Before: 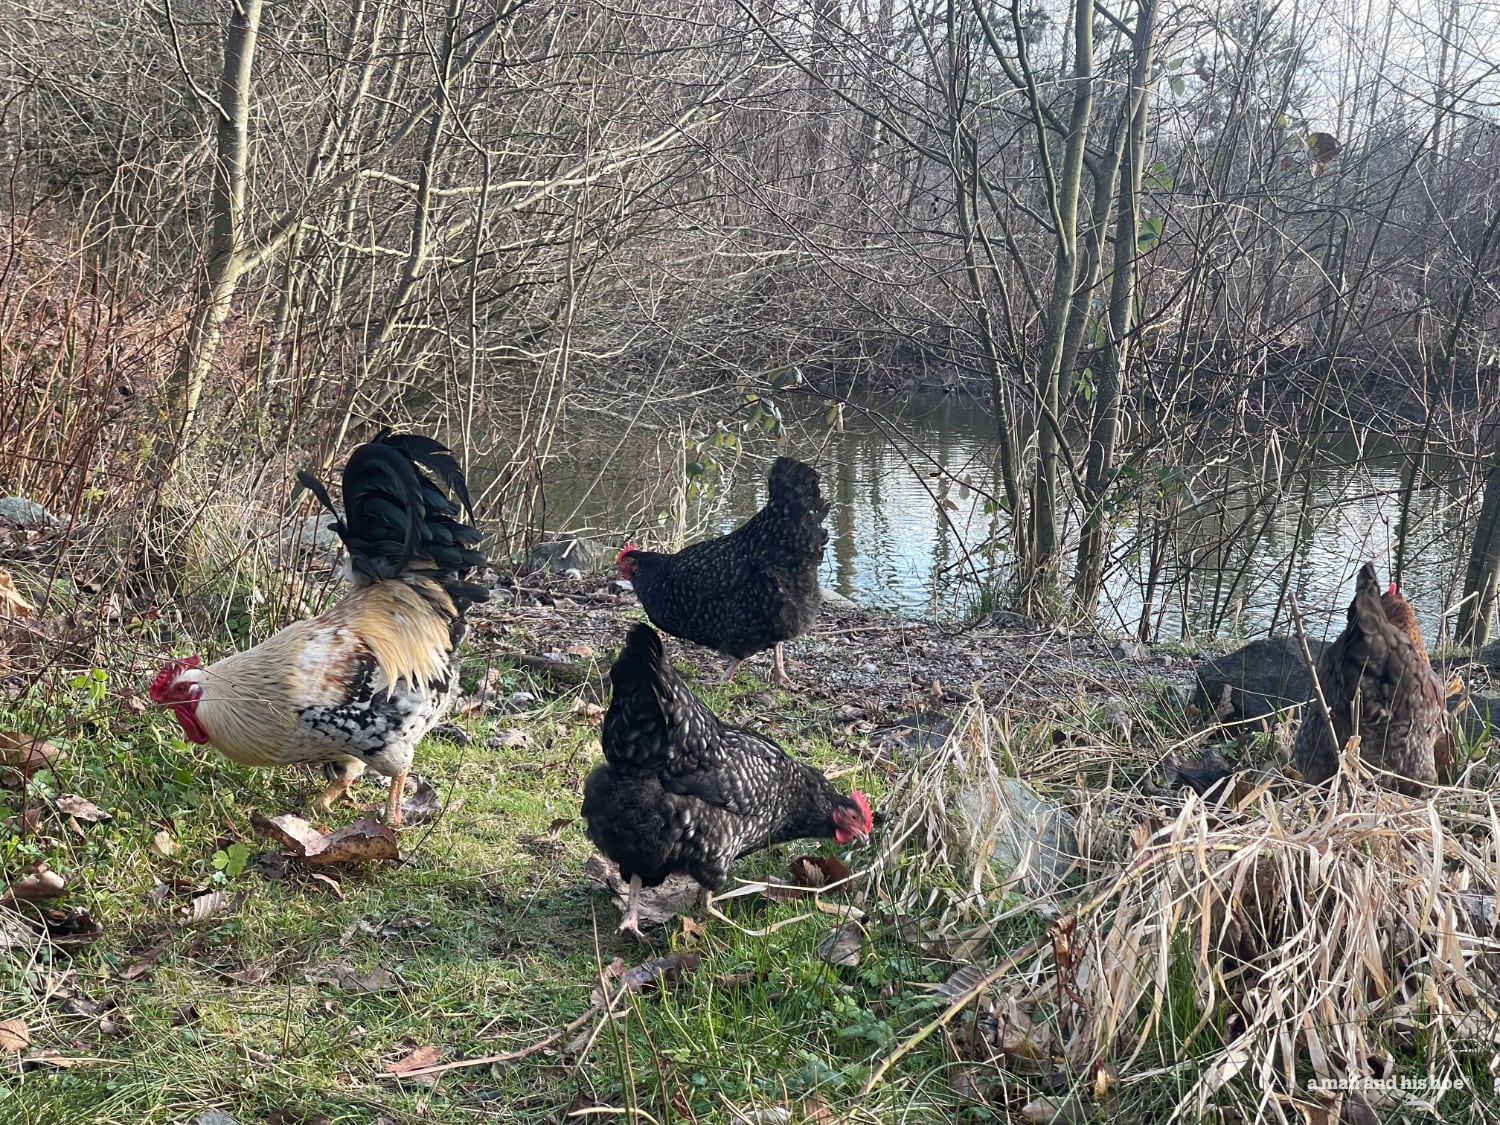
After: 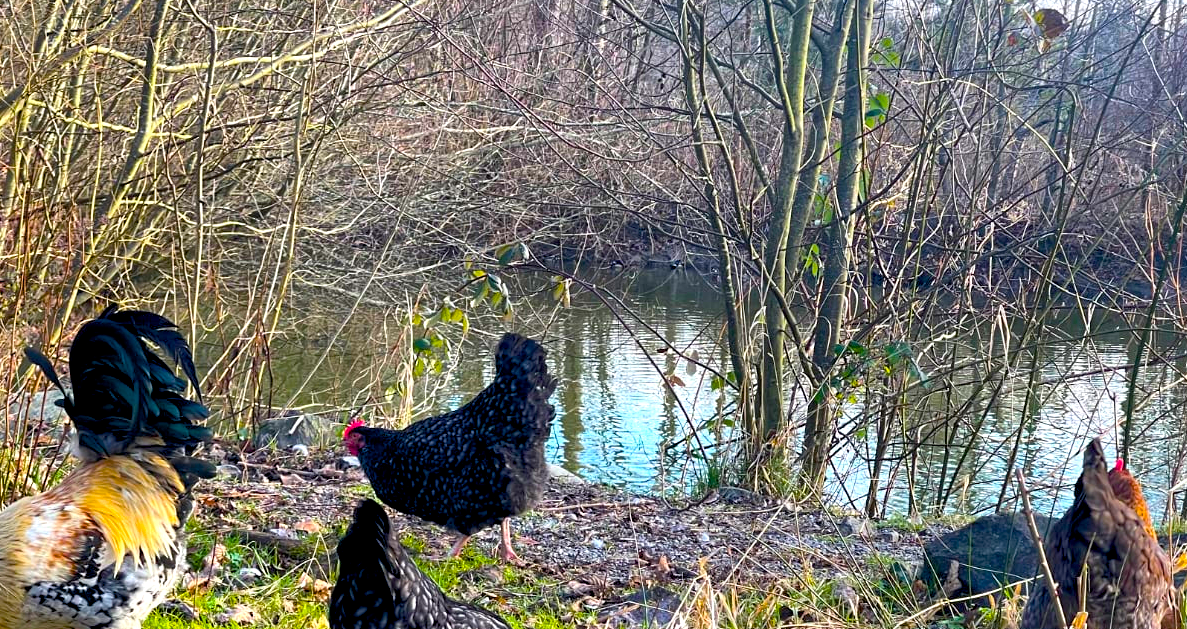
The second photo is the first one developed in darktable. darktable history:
crop: left 18.266%, top 11.094%, right 2.557%, bottom 32.919%
local contrast: mode bilateral grid, contrast 20, coarseness 50, detail 130%, midtone range 0.2
exposure: black level correction 0.003, exposure 0.385 EV, compensate exposure bias true, compensate highlight preservation false
color balance rgb: global offset › luminance -0.478%, linear chroma grading › global chroma 15.628%, perceptual saturation grading › global saturation 63.815%, perceptual saturation grading › highlights 50.594%, perceptual saturation grading › shadows 29.603%, global vibrance 14.869%
shadows and highlights: shadows 36.56, highlights -27.99, highlights color adjustment 42.52%, soften with gaussian
